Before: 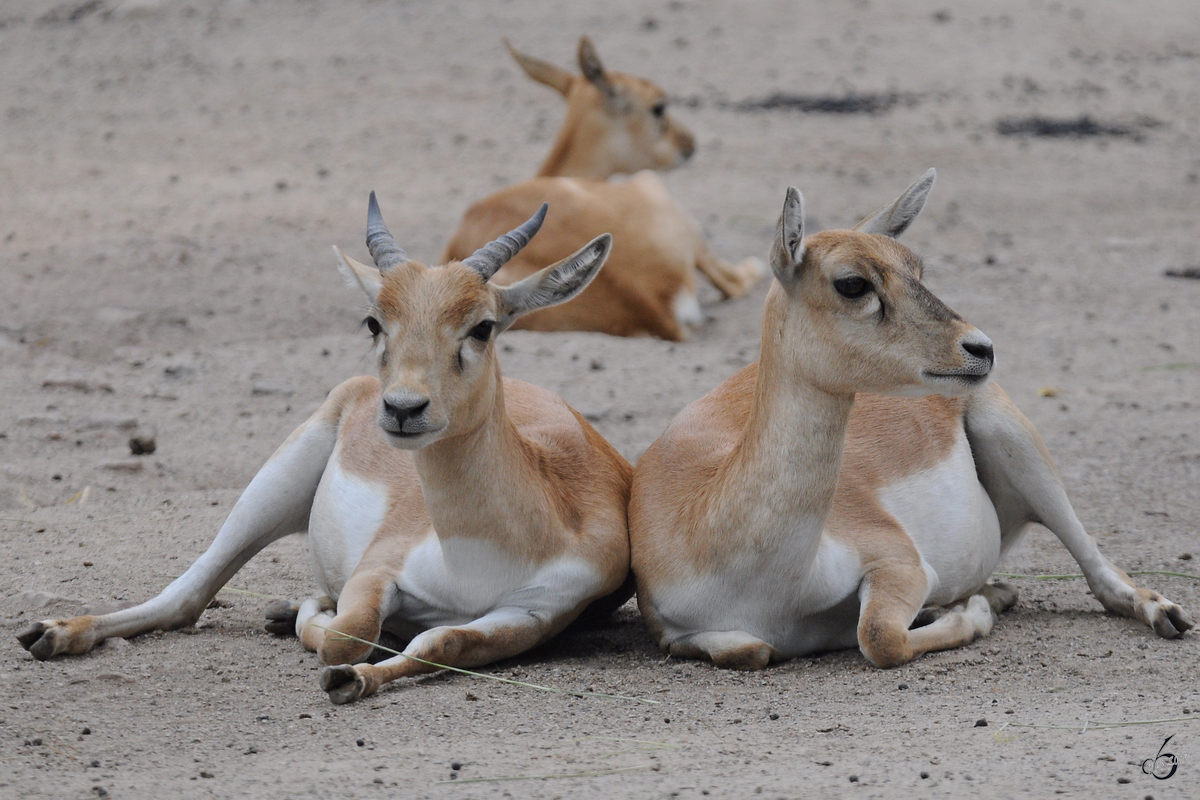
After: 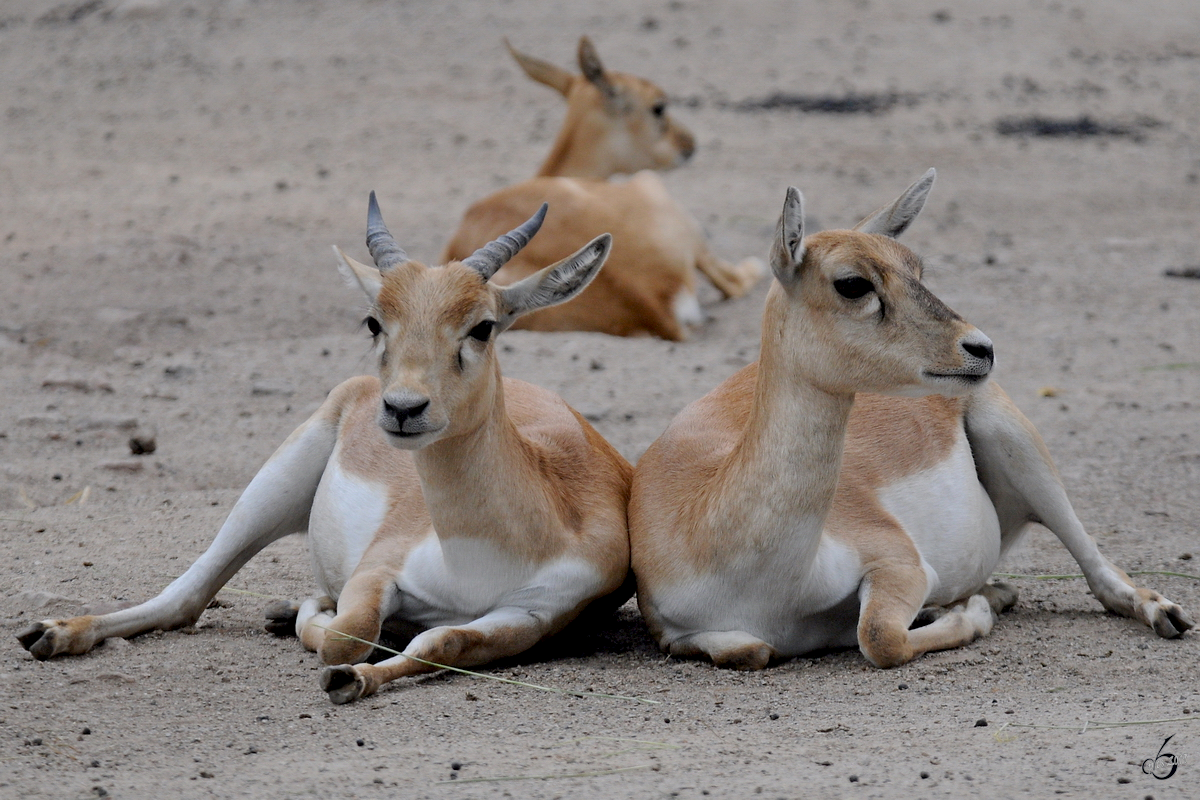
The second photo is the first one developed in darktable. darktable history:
shadows and highlights: soften with gaussian
exposure: black level correction 0.011, compensate highlight preservation false
